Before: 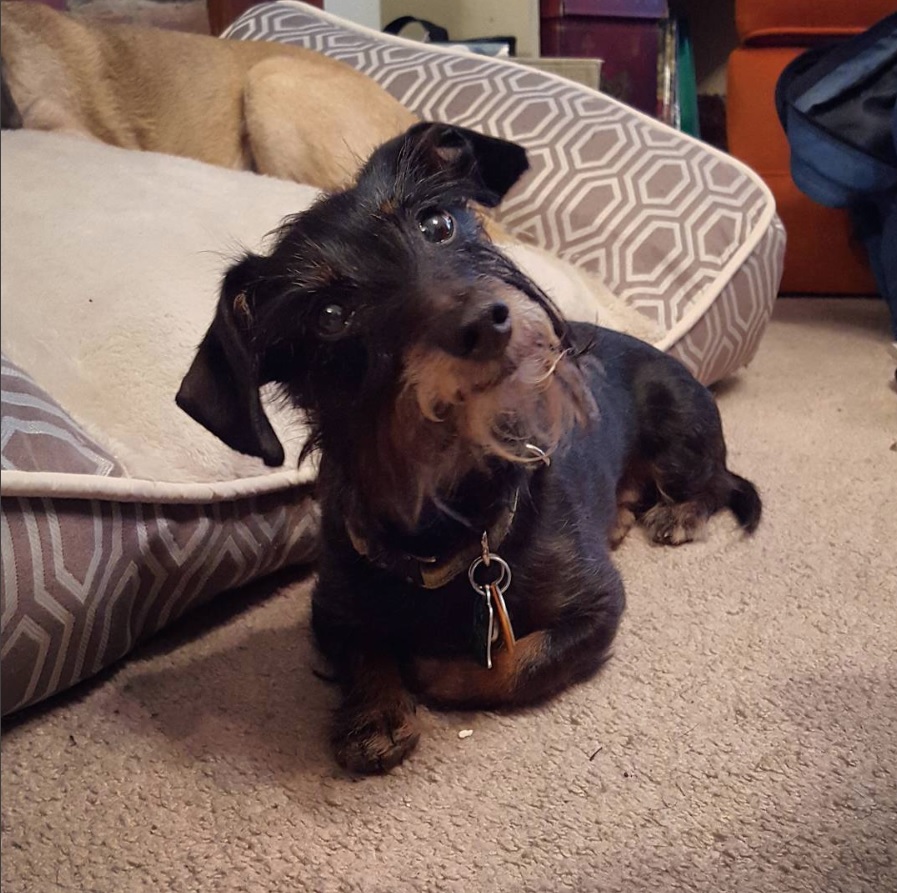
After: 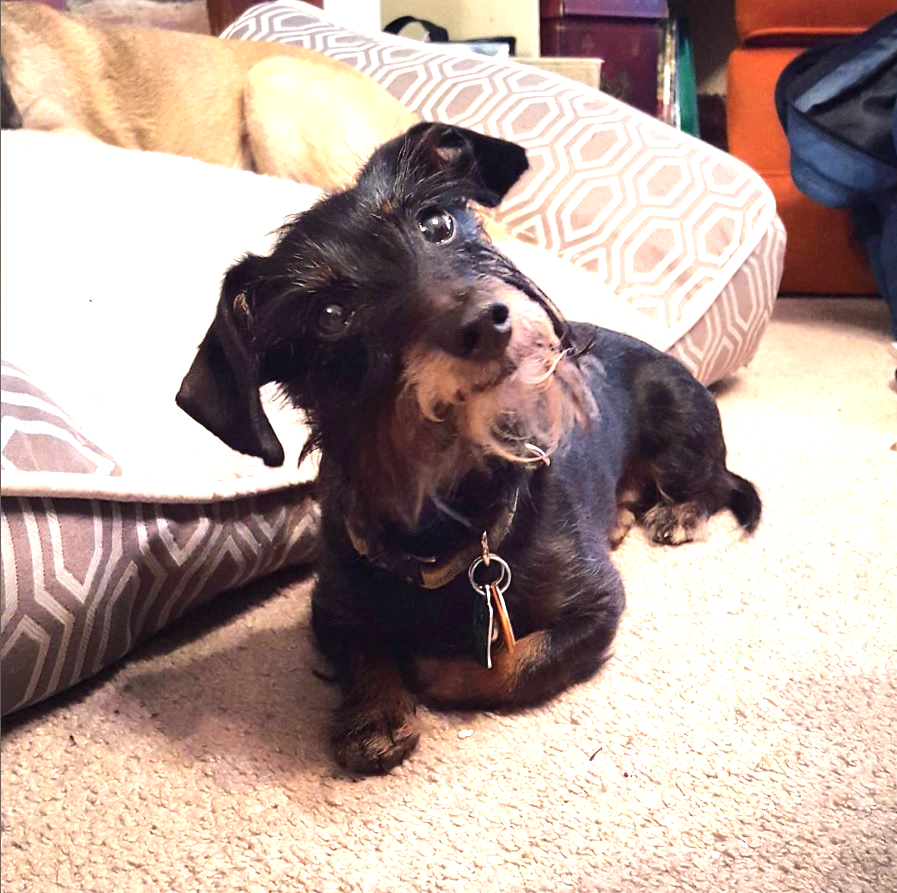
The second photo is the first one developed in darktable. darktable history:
exposure: black level correction 0, exposure 1.1 EV, compensate exposure bias true, compensate highlight preservation false
tone equalizer: -8 EV 0.001 EV, -7 EV -0.002 EV, -6 EV 0.002 EV, -5 EV -0.03 EV, -4 EV -0.116 EV, -3 EV -0.169 EV, -2 EV 0.24 EV, -1 EV 0.702 EV, +0 EV 0.493 EV
